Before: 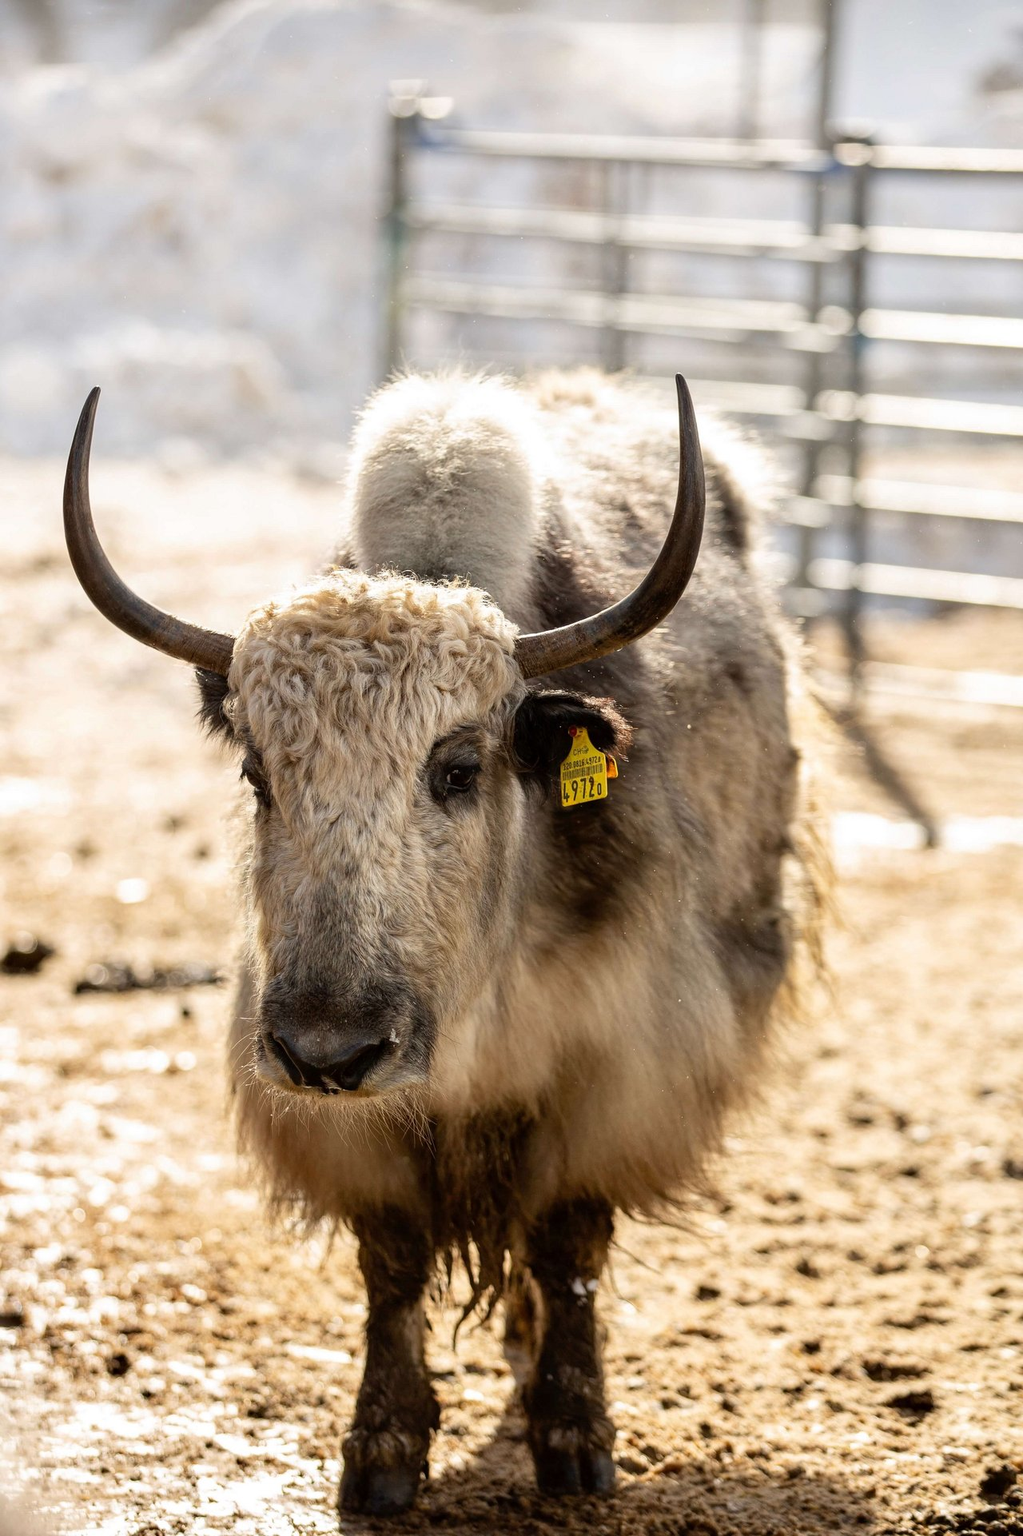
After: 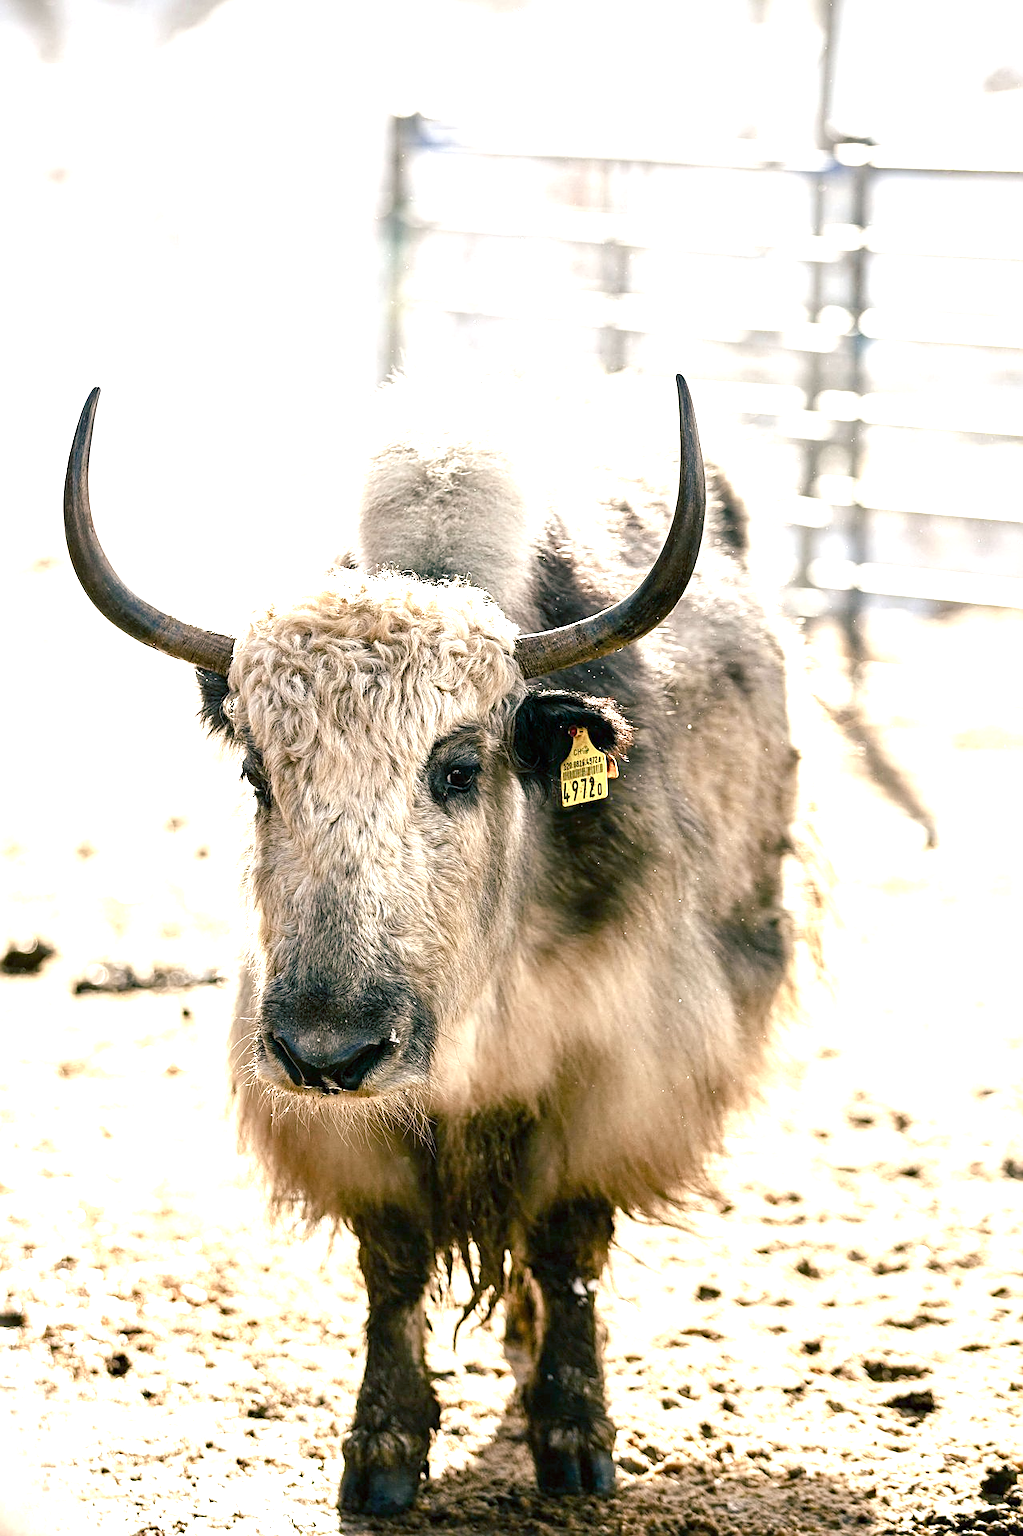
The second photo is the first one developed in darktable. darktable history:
exposure: black level correction 0, exposure 1.2 EV, compensate exposure bias true, compensate highlight preservation false
sharpen: amount 0.555
color balance rgb: shadows lift › luminance -29.082%, shadows lift › chroma 10.017%, shadows lift › hue 231.19°, power › luminance 1.514%, perceptual saturation grading › global saturation 20%, perceptual saturation grading › highlights -49.093%, perceptual saturation grading › shadows 25.134%
contrast brightness saturation: saturation -0.05
